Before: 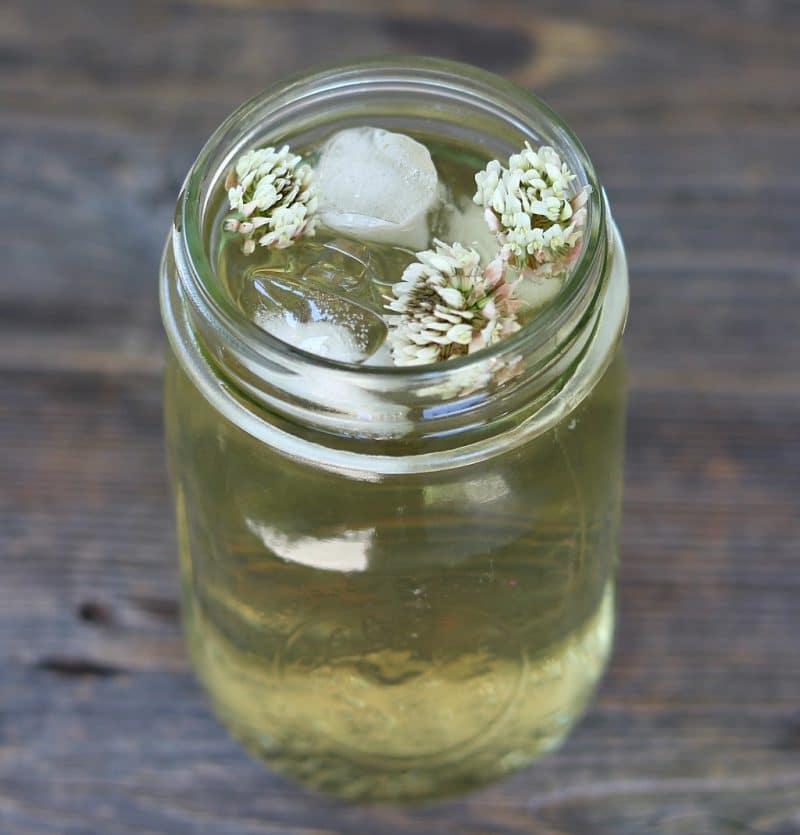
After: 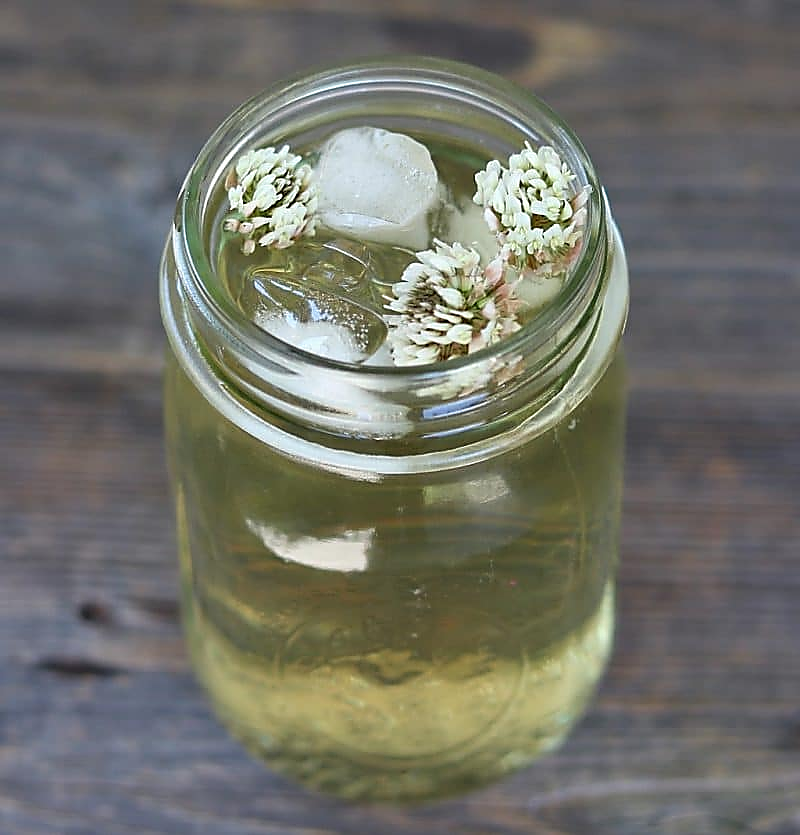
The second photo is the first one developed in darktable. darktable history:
sharpen: radius 1.352, amount 1.239, threshold 0.829
